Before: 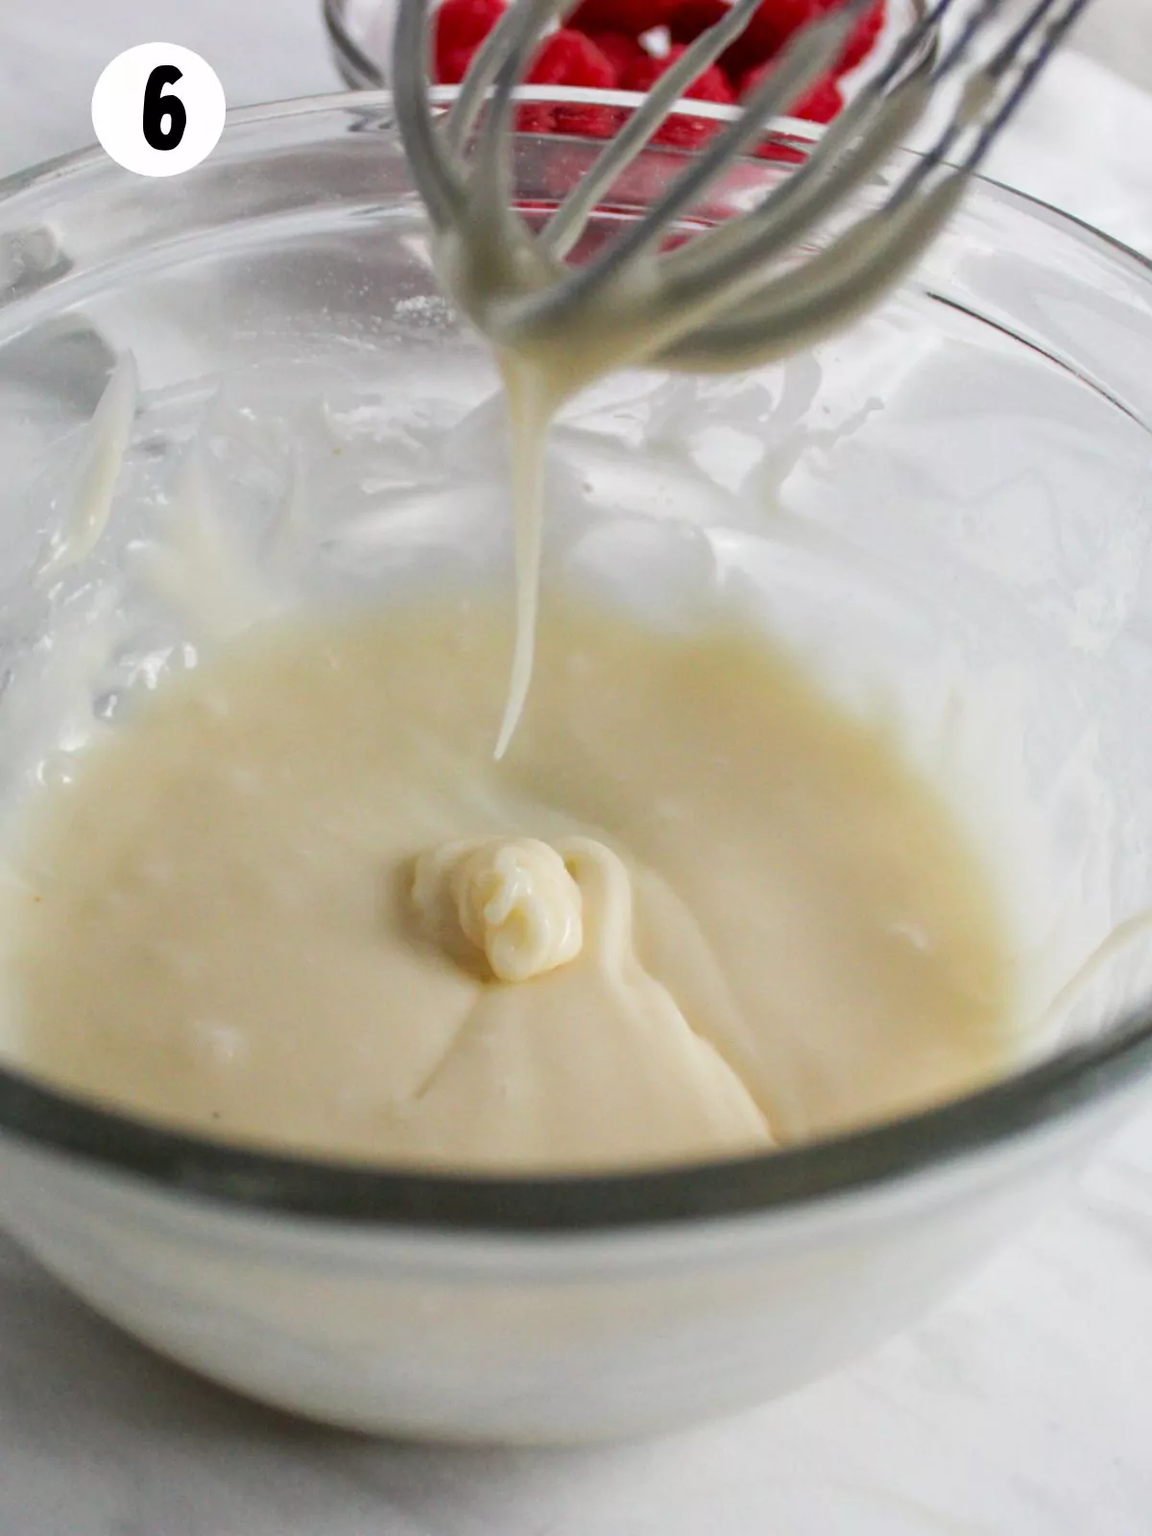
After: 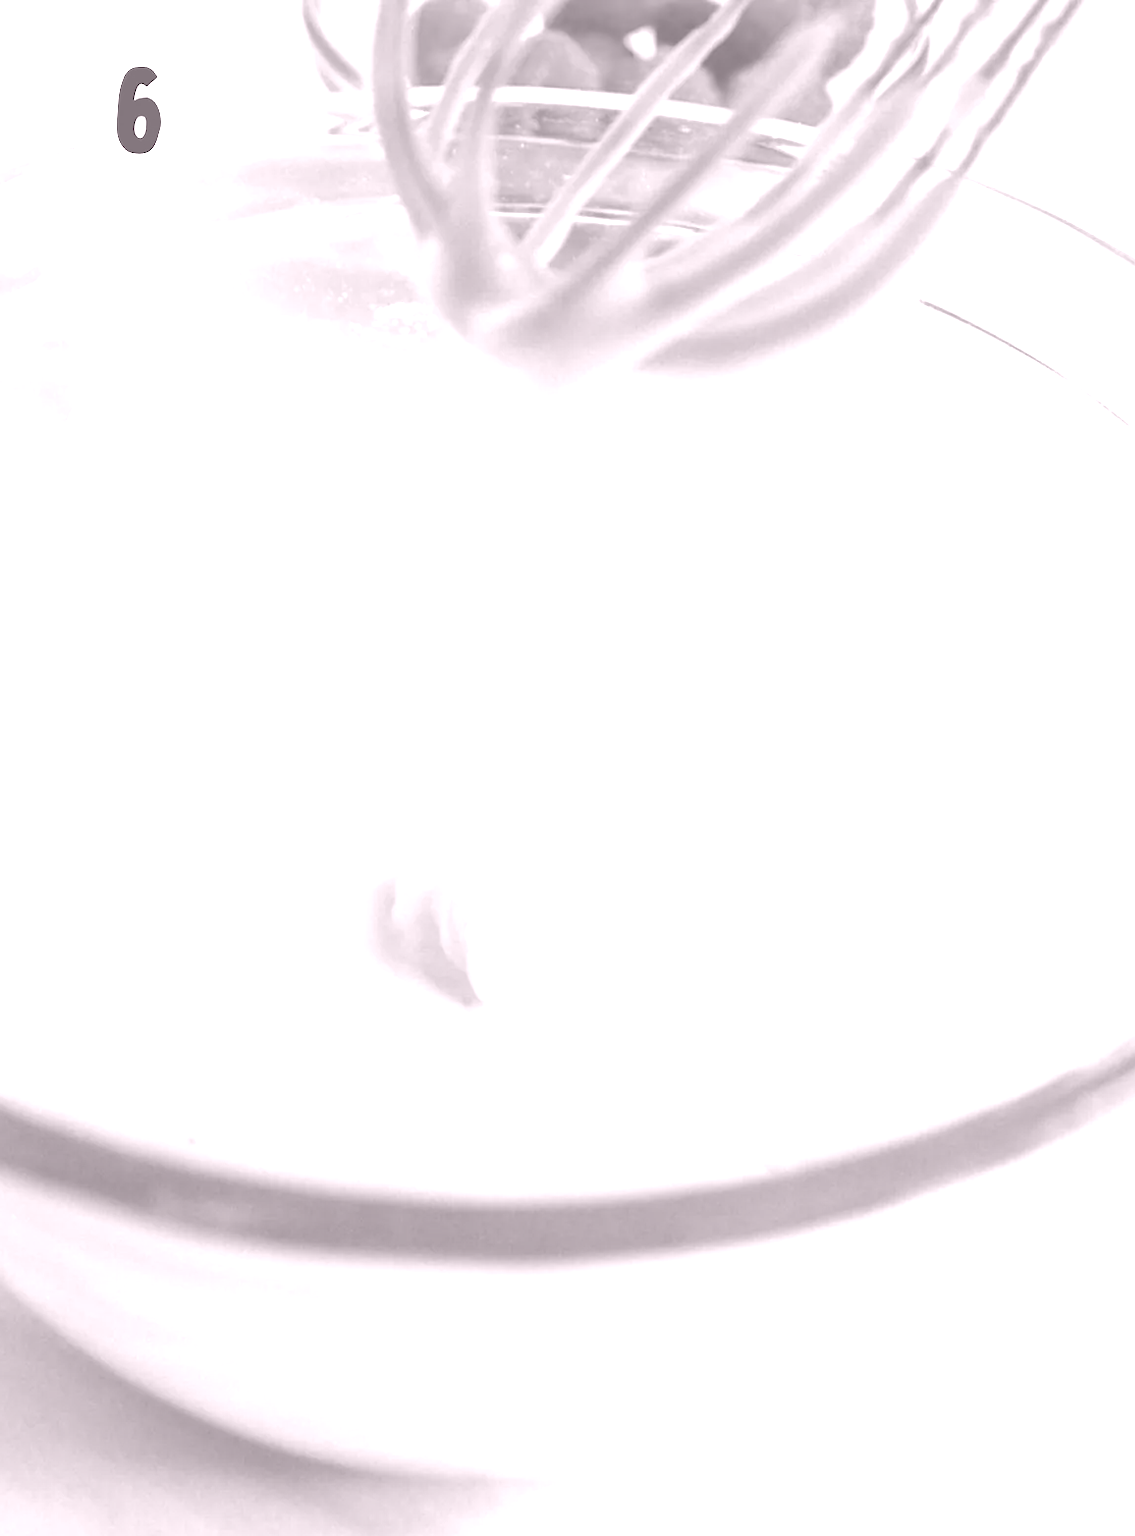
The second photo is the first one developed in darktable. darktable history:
colorize: hue 25.2°, saturation 83%, source mix 82%, lightness 79%, version 1
crop and rotate: left 2.536%, right 1.107%, bottom 2.246%
